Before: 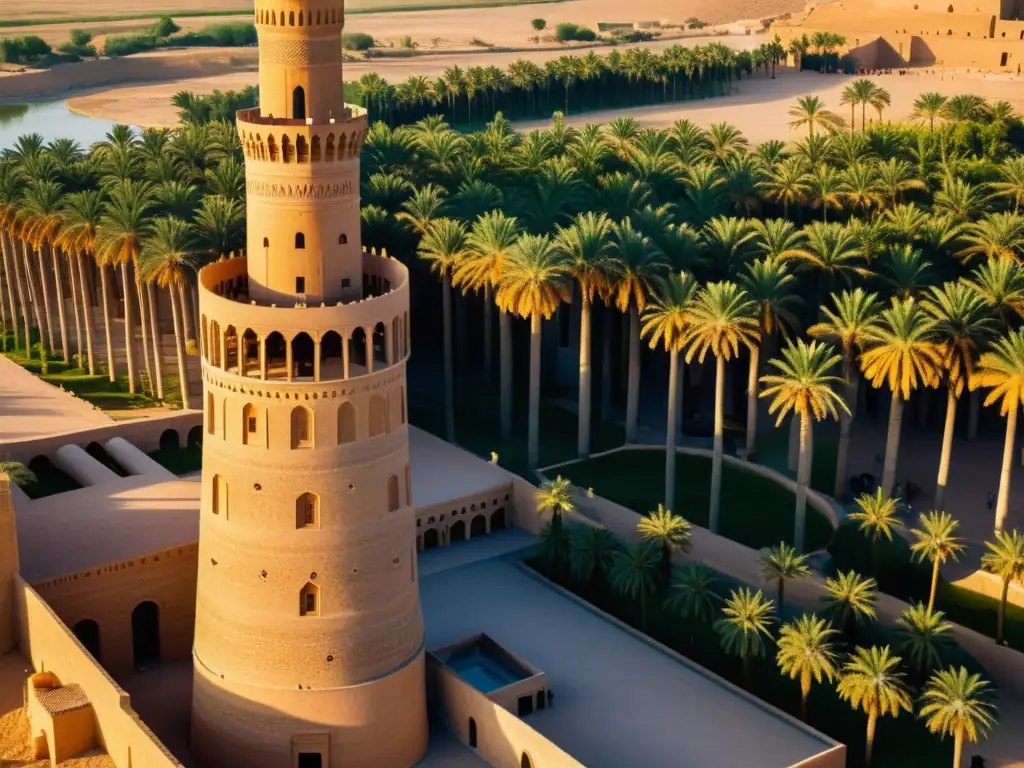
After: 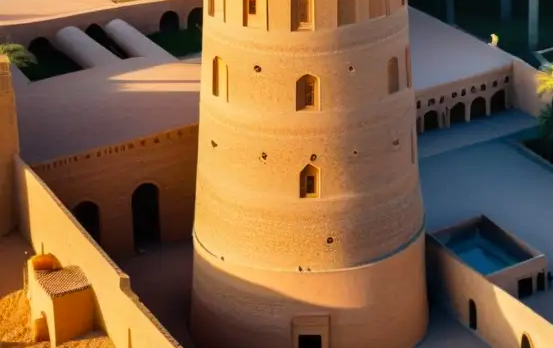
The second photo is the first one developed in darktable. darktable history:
color zones: curves: ch1 [(0, 0.523) (0.143, 0.545) (0.286, 0.52) (0.429, 0.506) (0.571, 0.503) (0.714, 0.503) (0.857, 0.508) (1, 0.523)]
shadows and highlights: highlights 69.89, soften with gaussian
crop and rotate: top 54.503%, right 45.99%, bottom 0.148%
